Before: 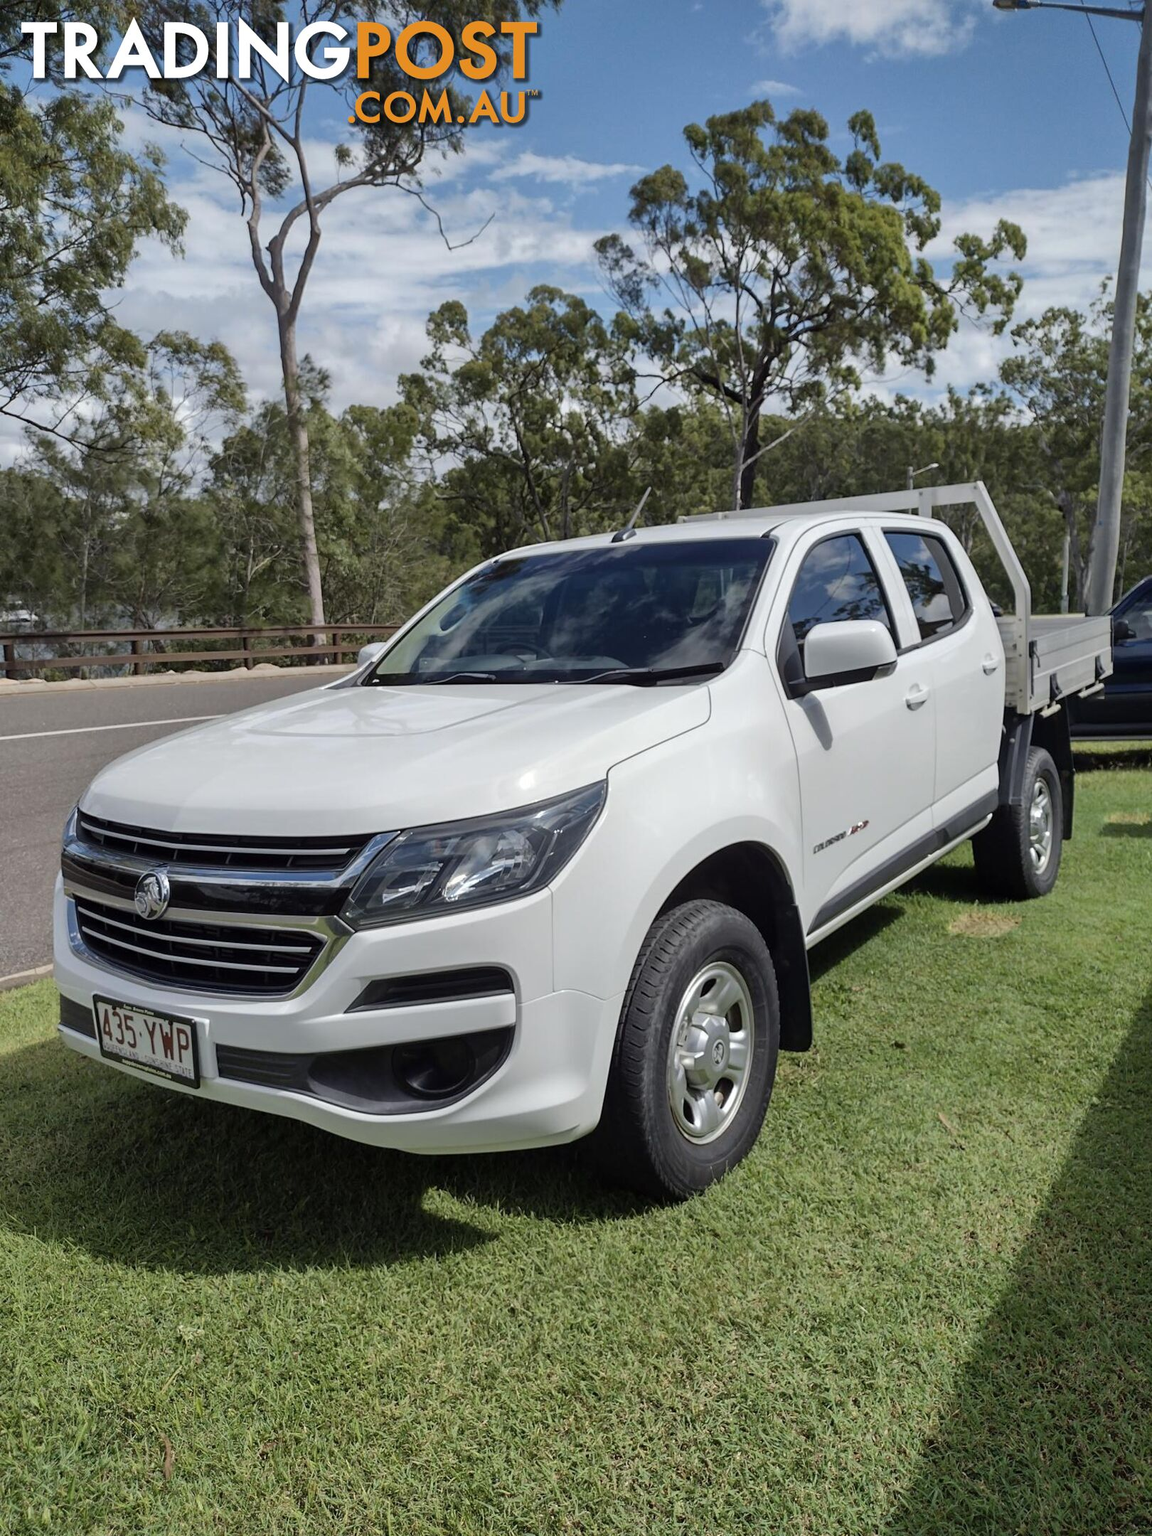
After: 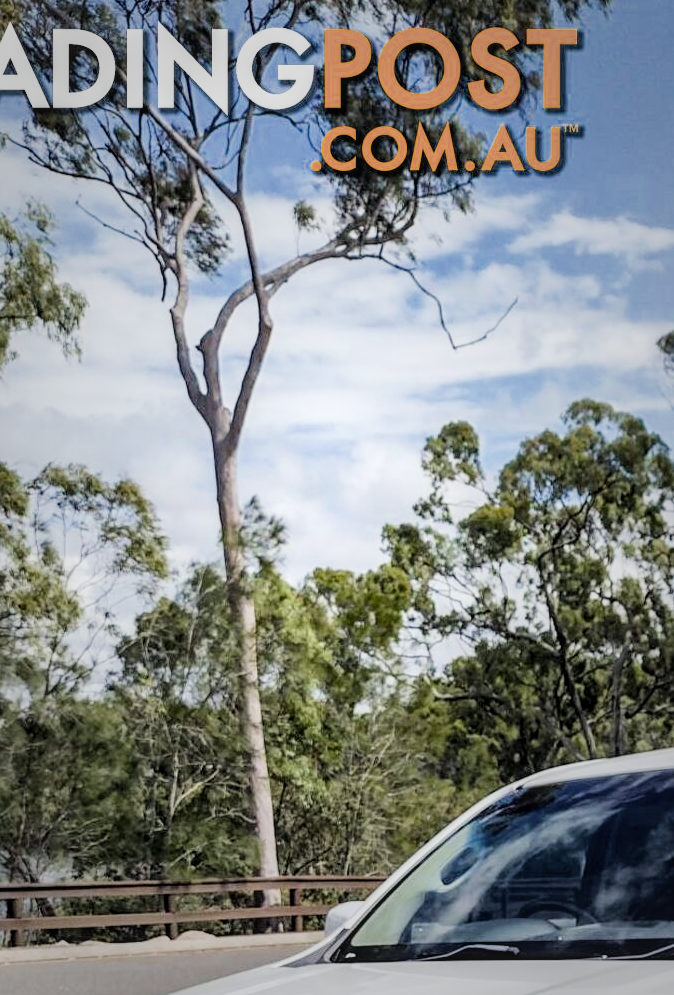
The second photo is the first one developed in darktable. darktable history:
levels: black 0.015%
crop and rotate: left 11.04%, top 0.107%, right 47.336%, bottom 53.793%
local contrast: on, module defaults
exposure: black level correction 0, exposure 1.2 EV, compensate exposure bias true, compensate highlight preservation false
vignetting: fall-off start 16.01%, fall-off radius 100.22%, brightness -0.415, saturation -0.302, width/height ratio 0.719, unbound false
color balance rgb: global offset › chroma 0.068%, global offset › hue 253.87°, perceptual saturation grading › global saturation 29.572%, global vibrance 16.467%, saturation formula JzAzBz (2021)
filmic rgb: black relative exposure -5.09 EV, white relative exposure 3.99 EV, hardness 2.89, contrast 1.299, highlights saturation mix -30.4%
